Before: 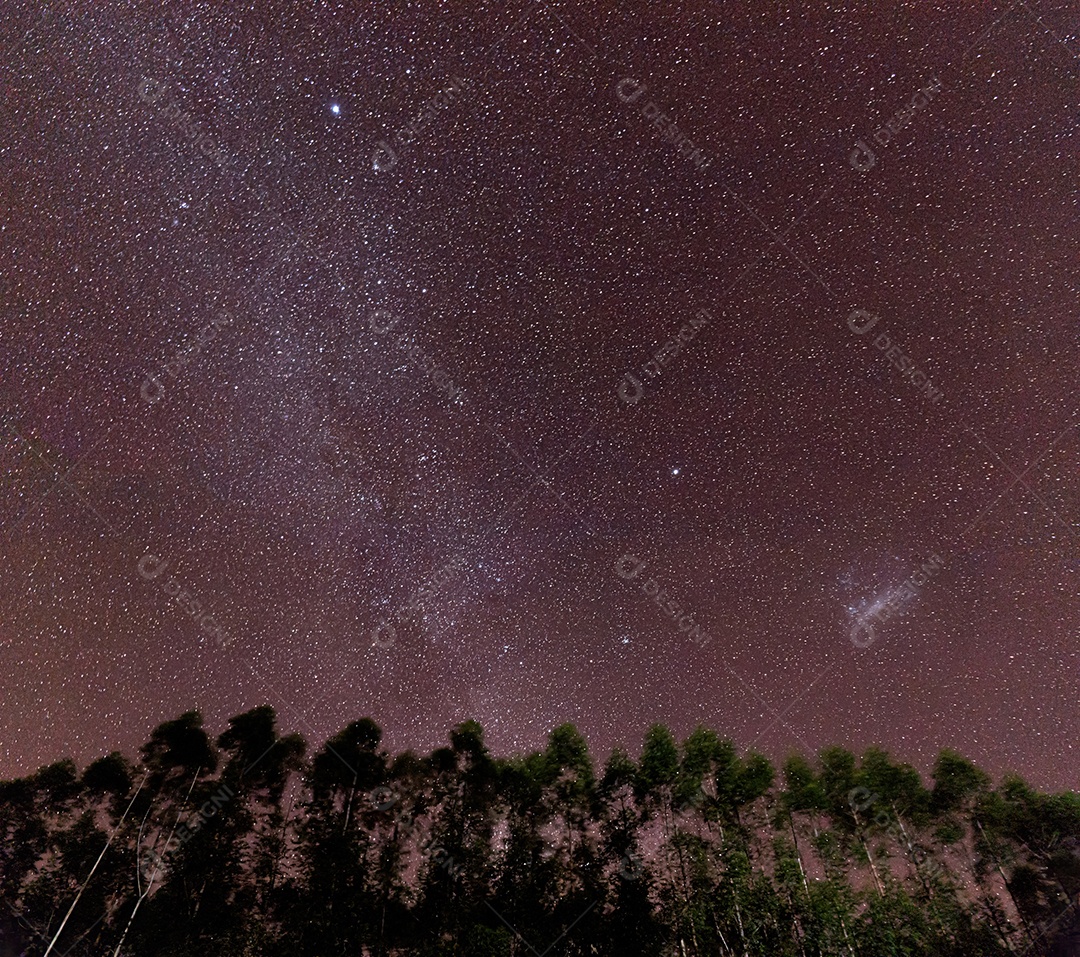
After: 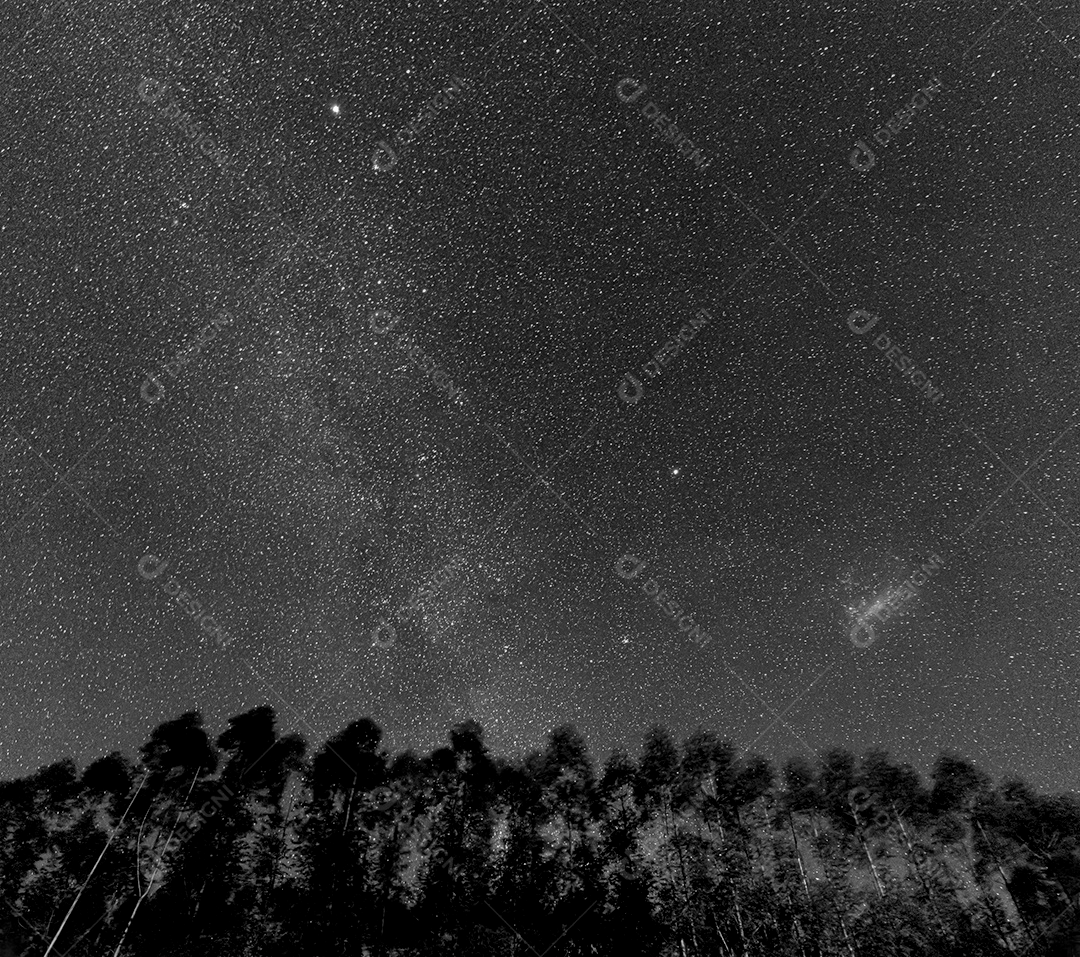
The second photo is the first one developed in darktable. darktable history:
monochrome: on, module defaults
local contrast: on, module defaults
